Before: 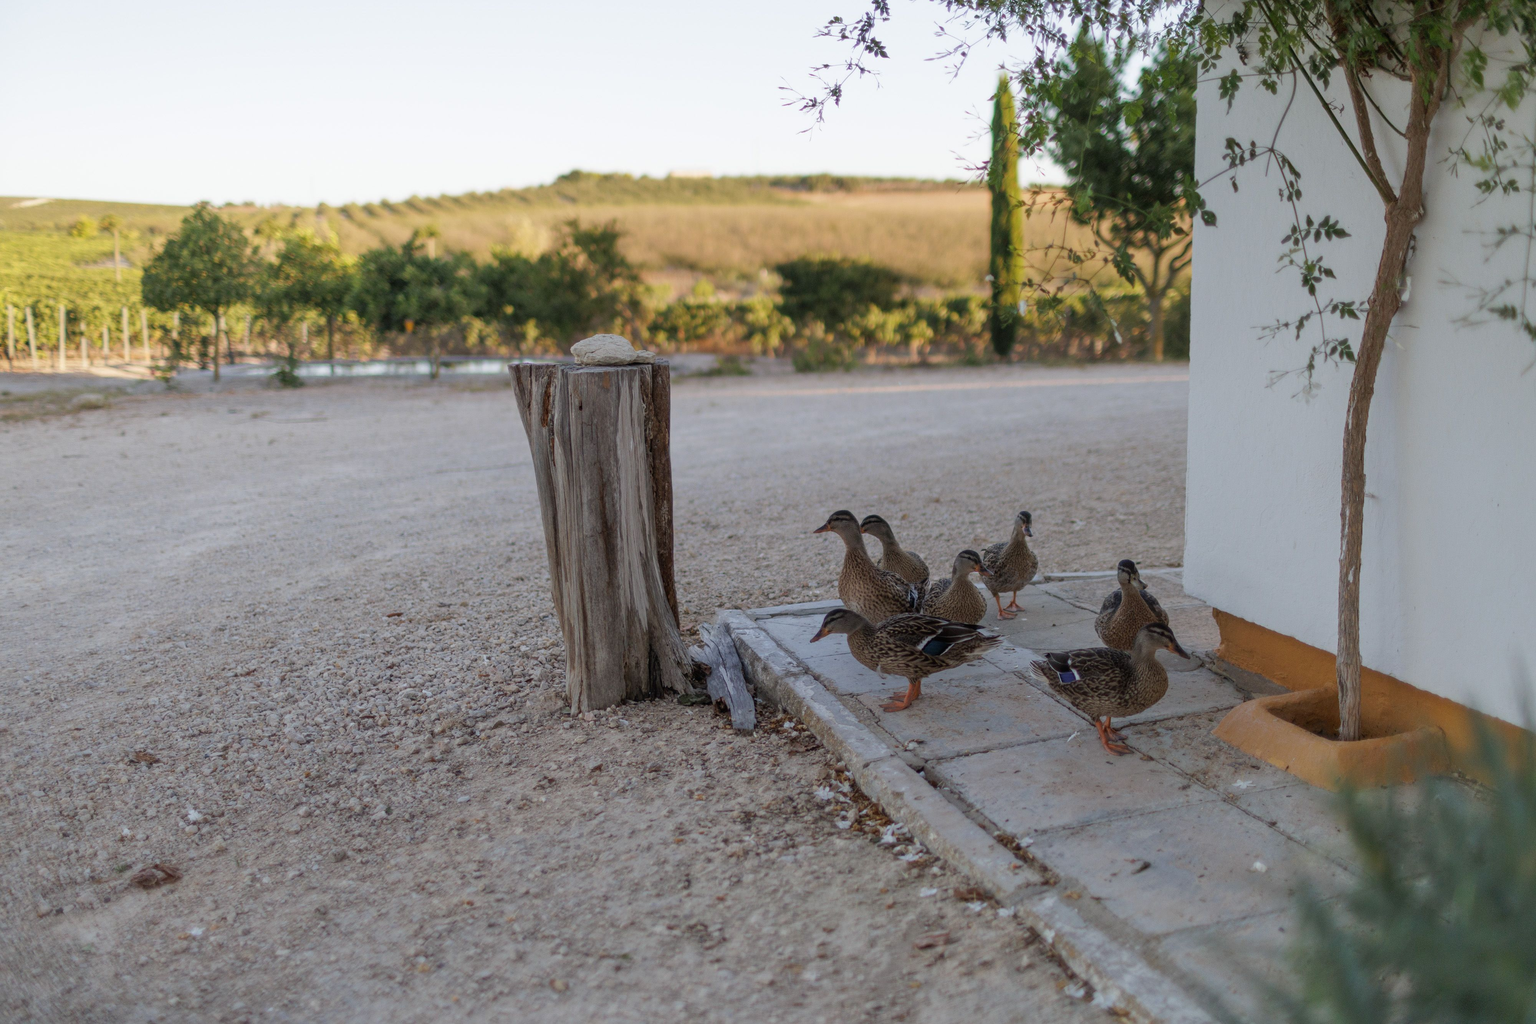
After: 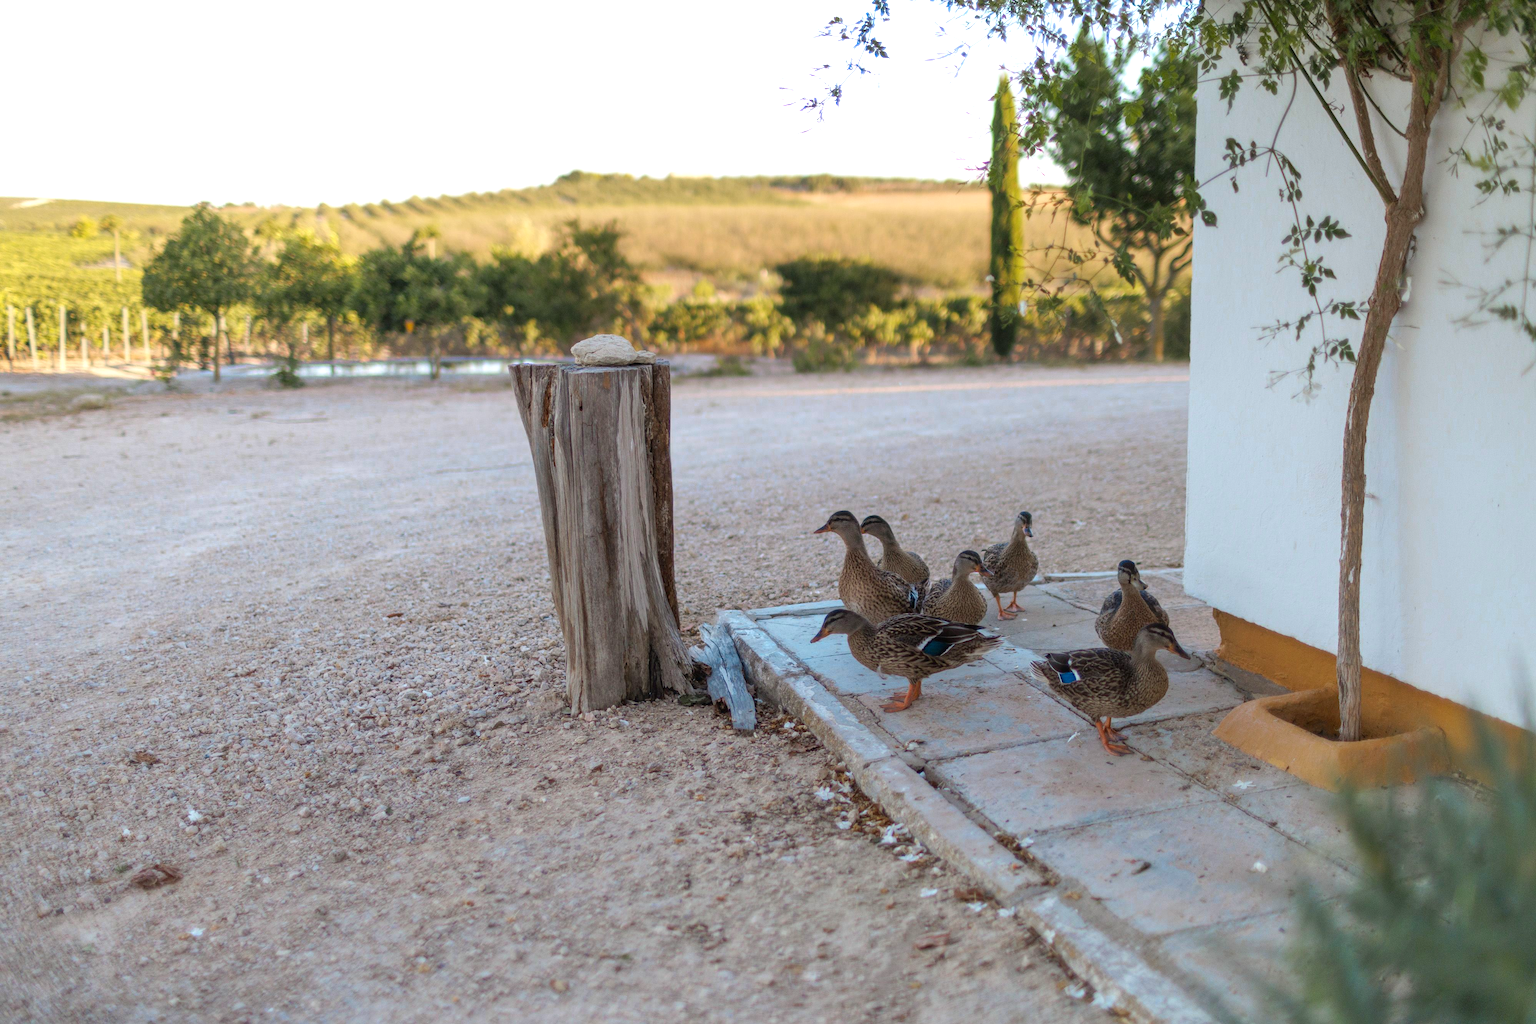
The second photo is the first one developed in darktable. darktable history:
color zones: curves: ch0 [(0.254, 0.492) (0.724, 0.62)]; ch1 [(0.25, 0.528) (0.719, 0.796)]; ch2 [(0, 0.472) (0.25, 0.5) (0.73, 0.184)]
exposure: black level correction 0, exposure 0.5 EV, compensate exposure bias true, compensate highlight preservation false
